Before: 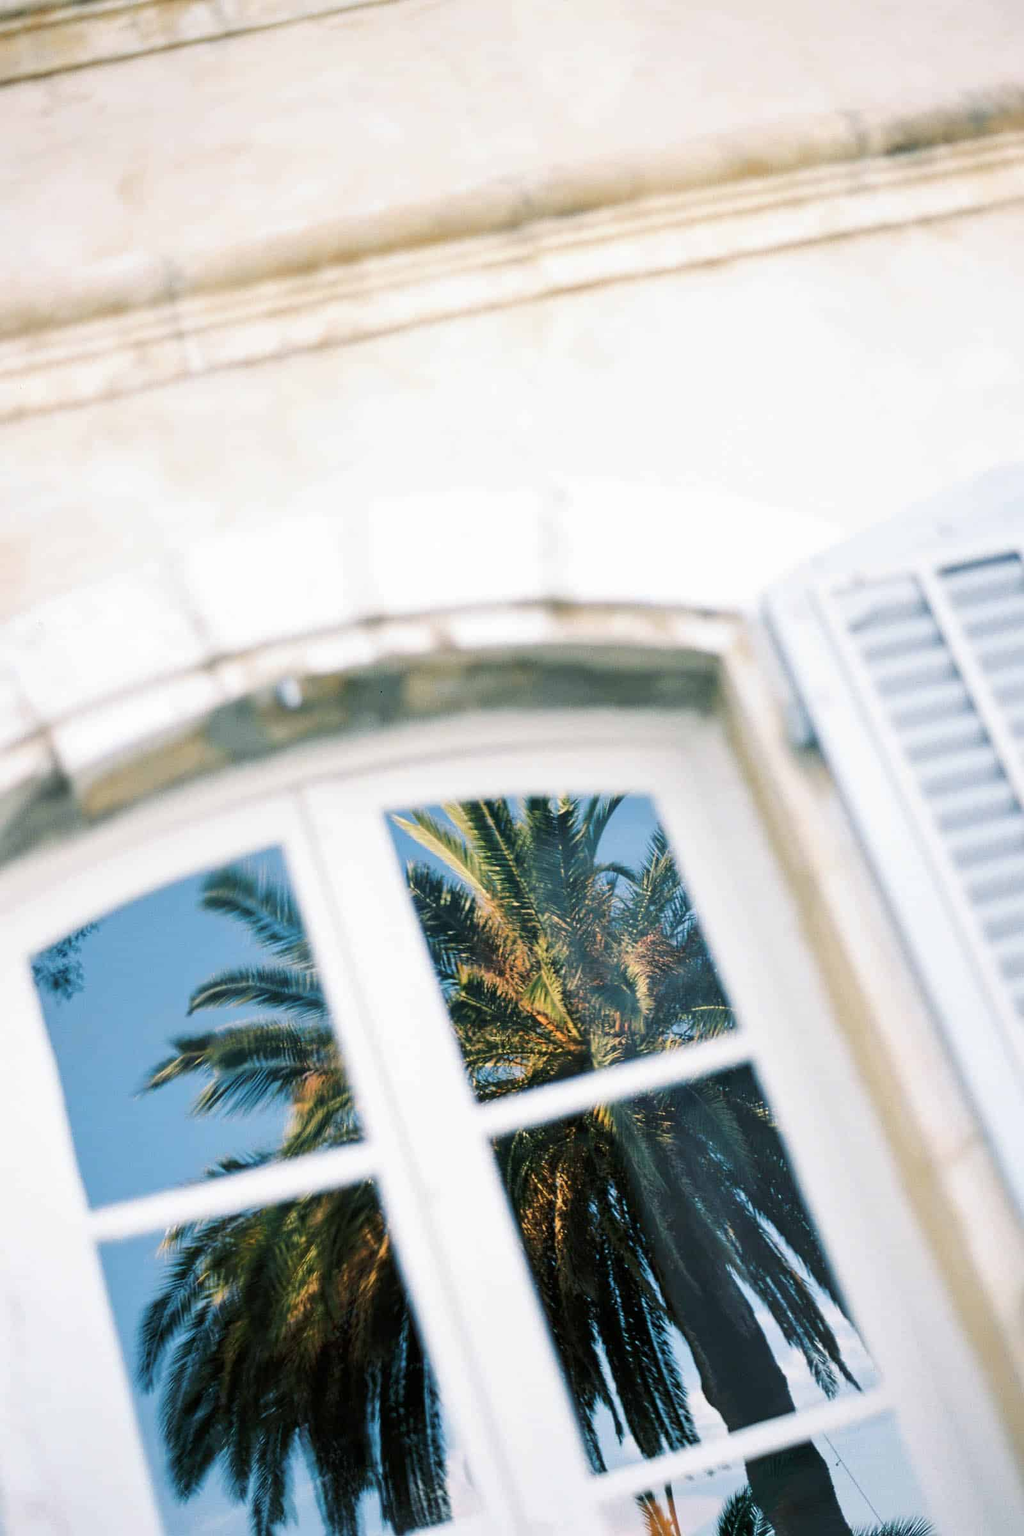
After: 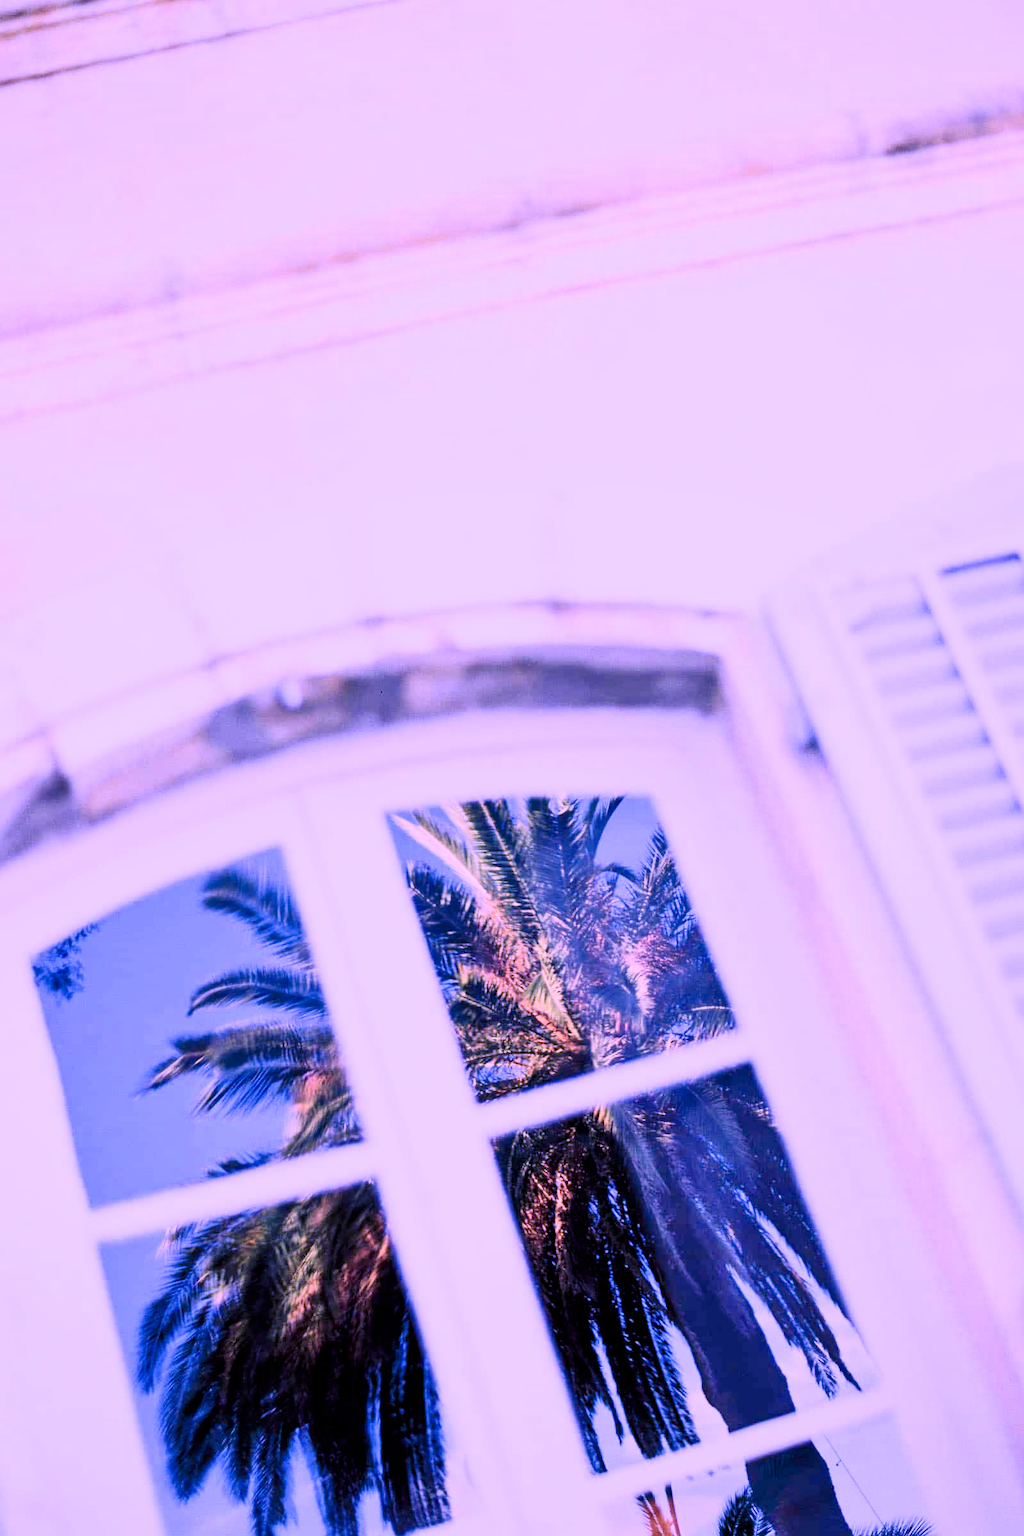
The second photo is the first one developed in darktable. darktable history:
color calibration: illuminant custom, x 0.379, y 0.481, temperature 4468.32 K
contrast brightness saturation: contrast 0.399, brightness 0.045, saturation 0.253
filmic rgb: black relative exposure -7.65 EV, white relative exposure 4.56 EV, hardness 3.61, iterations of high-quality reconstruction 0
tone equalizer: -7 EV 0.156 EV, -6 EV 0.634 EV, -5 EV 1.18 EV, -4 EV 1.33 EV, -3 EV 1.15 EV, -2 EV 0.6 EV, -1 EV 0.148 EV
